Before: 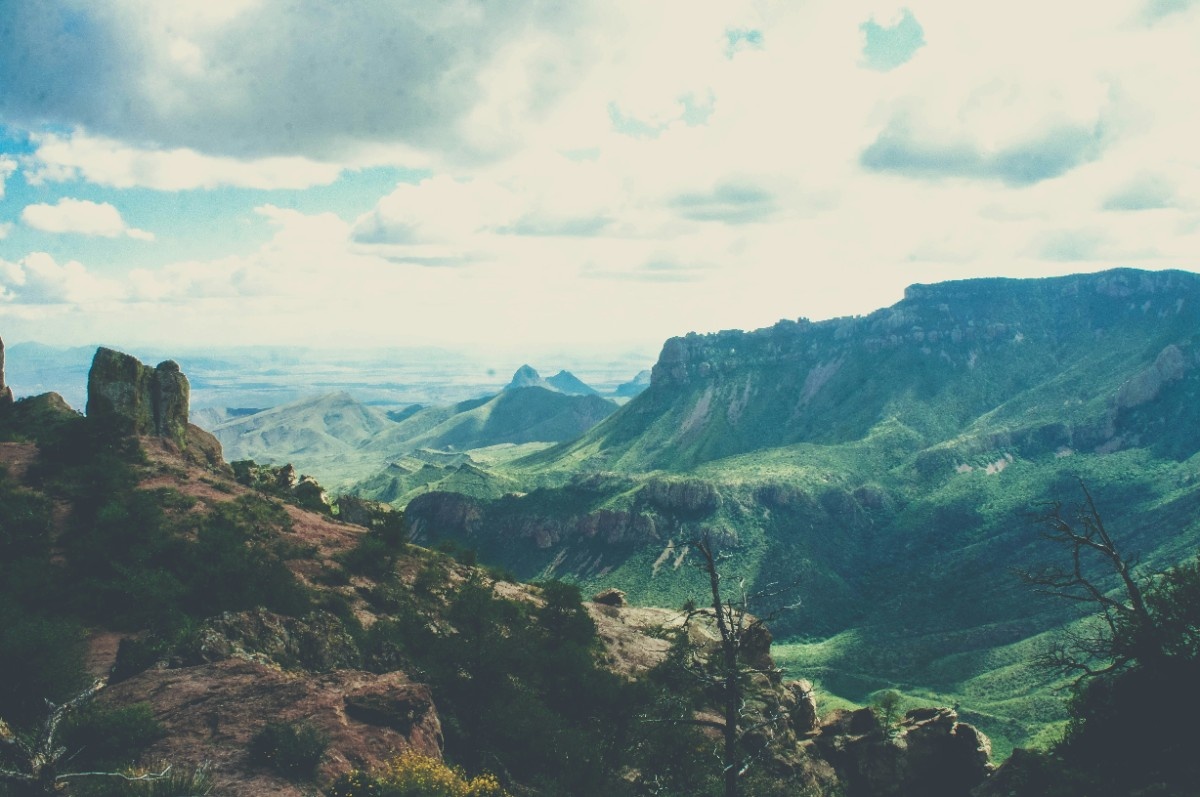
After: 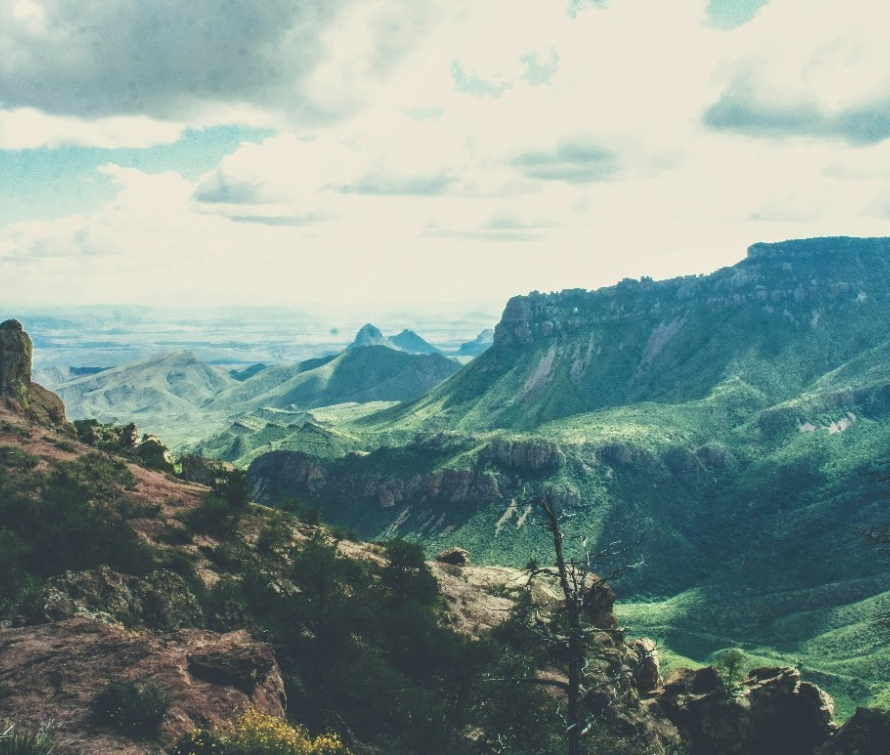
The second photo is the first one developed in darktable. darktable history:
local contrast: detail 130%
crop and rotate: left 13.15%, top 5.251%, right 12.609%
